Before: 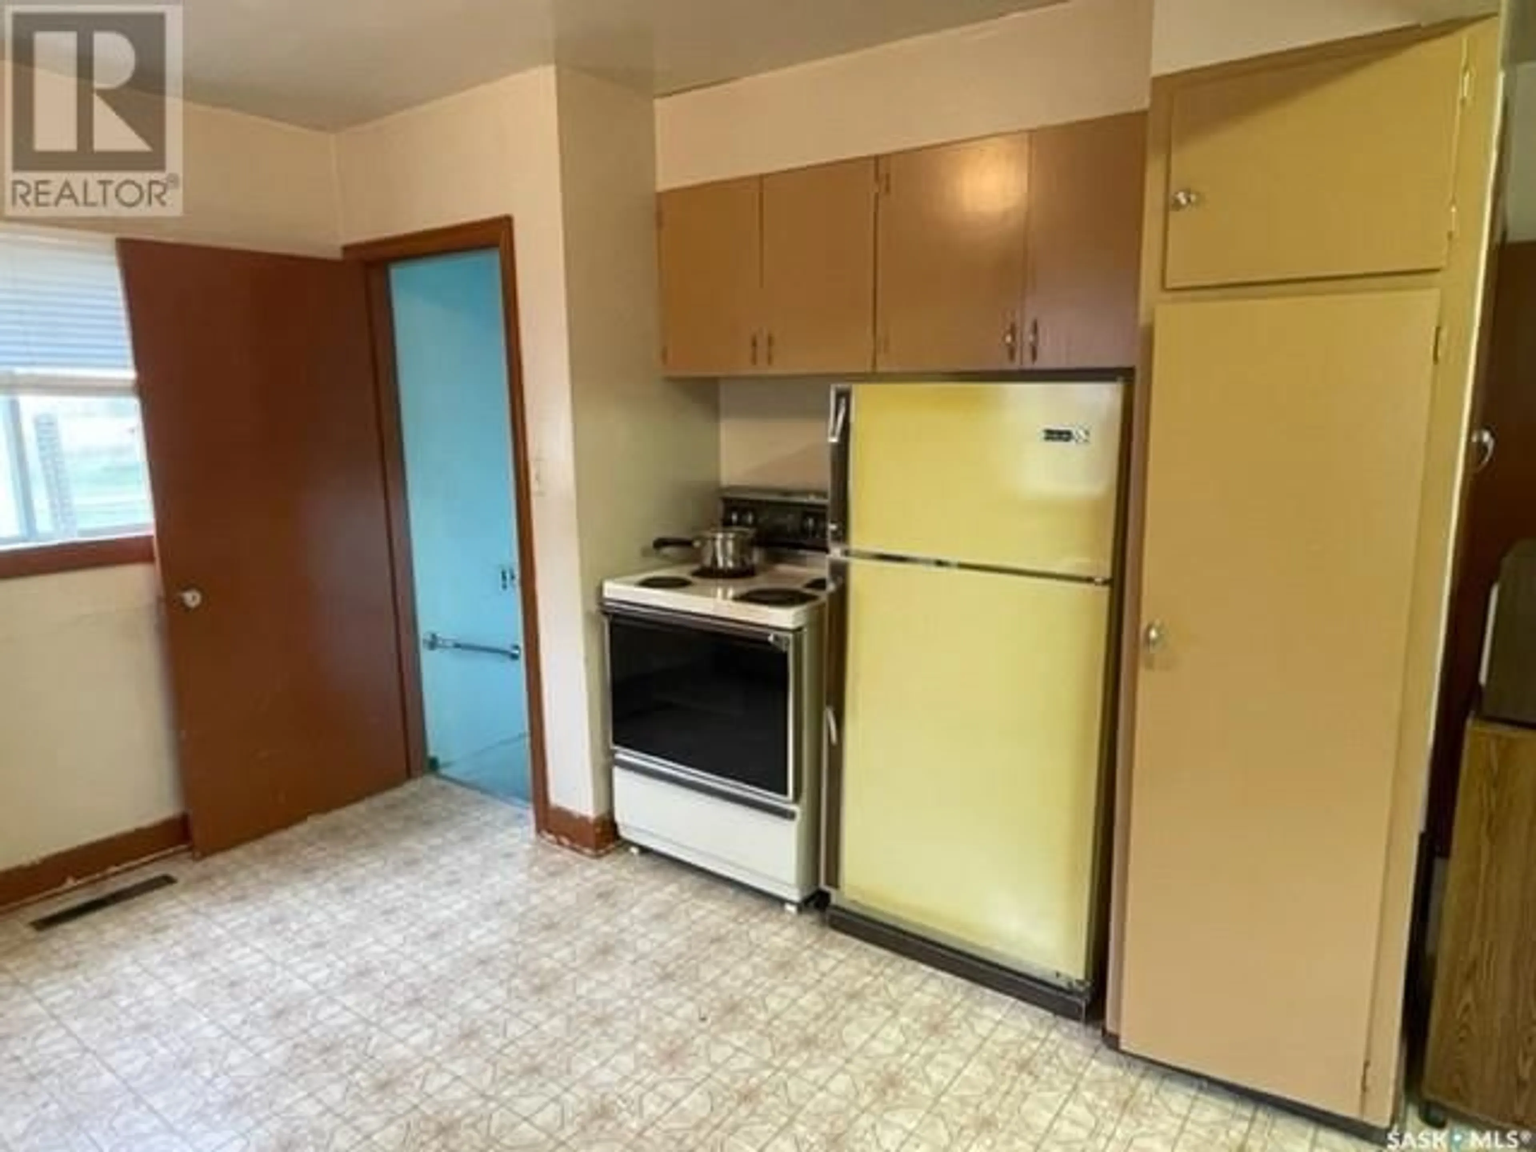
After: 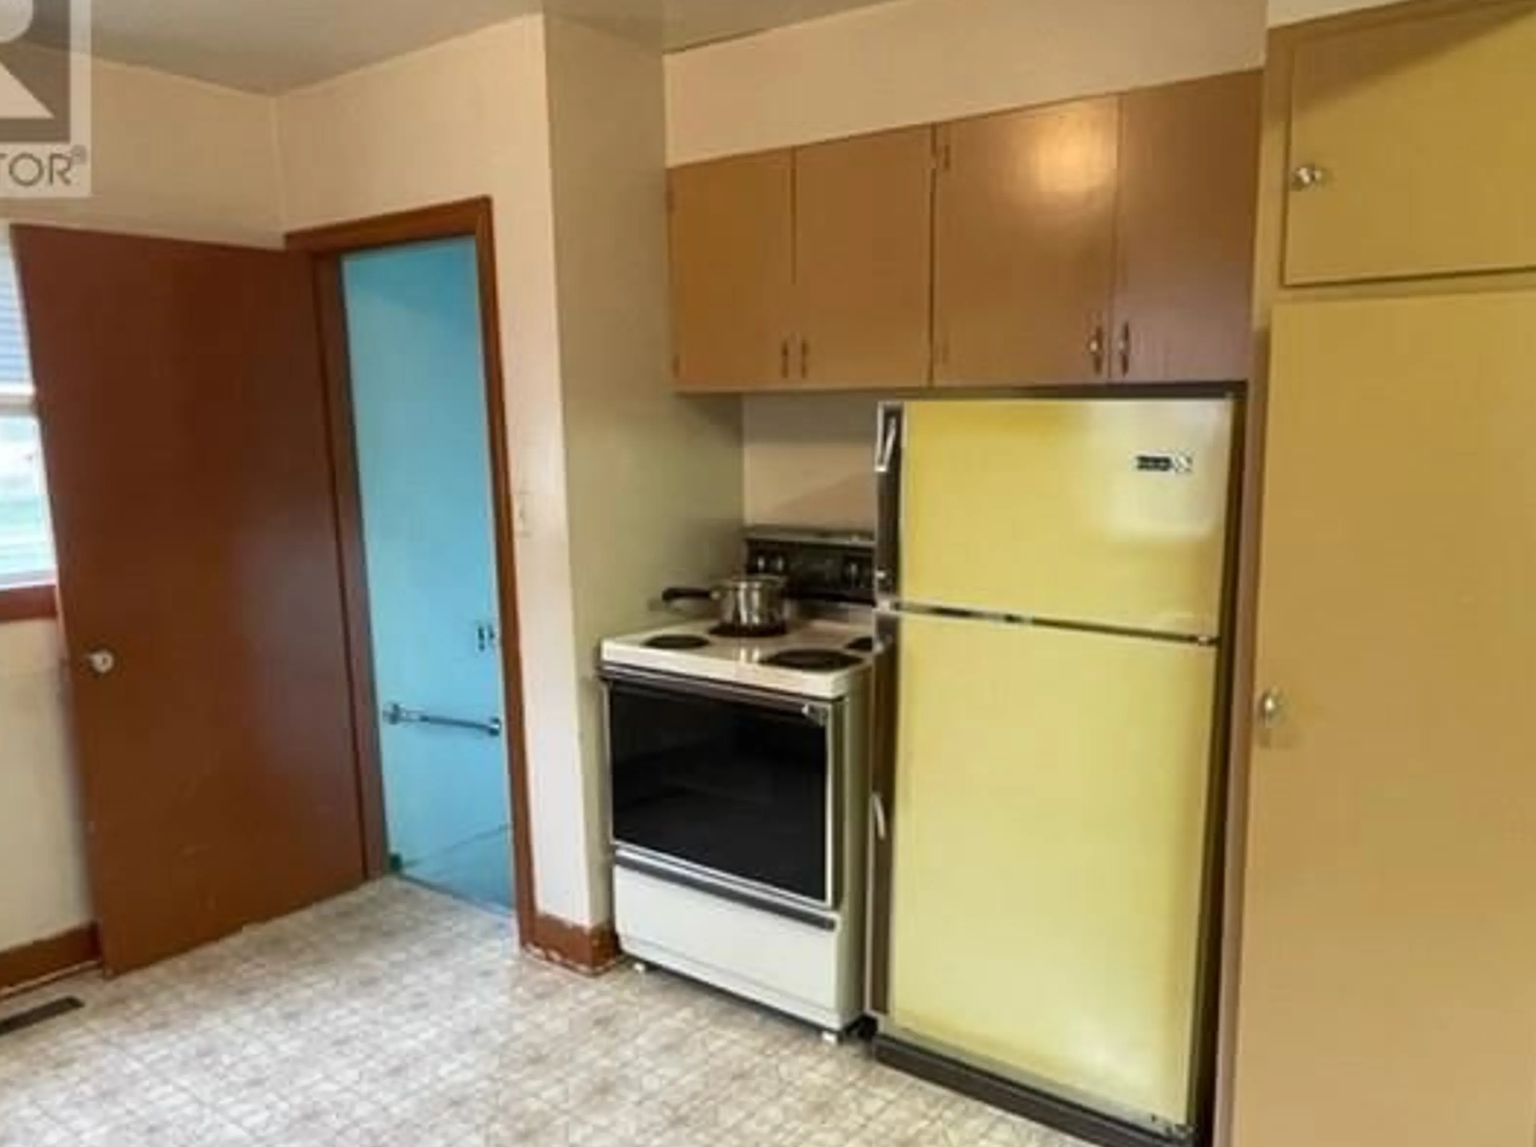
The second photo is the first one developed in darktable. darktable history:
crop and rotate: left 7.057%, top 4.697%, right 10.583%, bottom 13.271%
